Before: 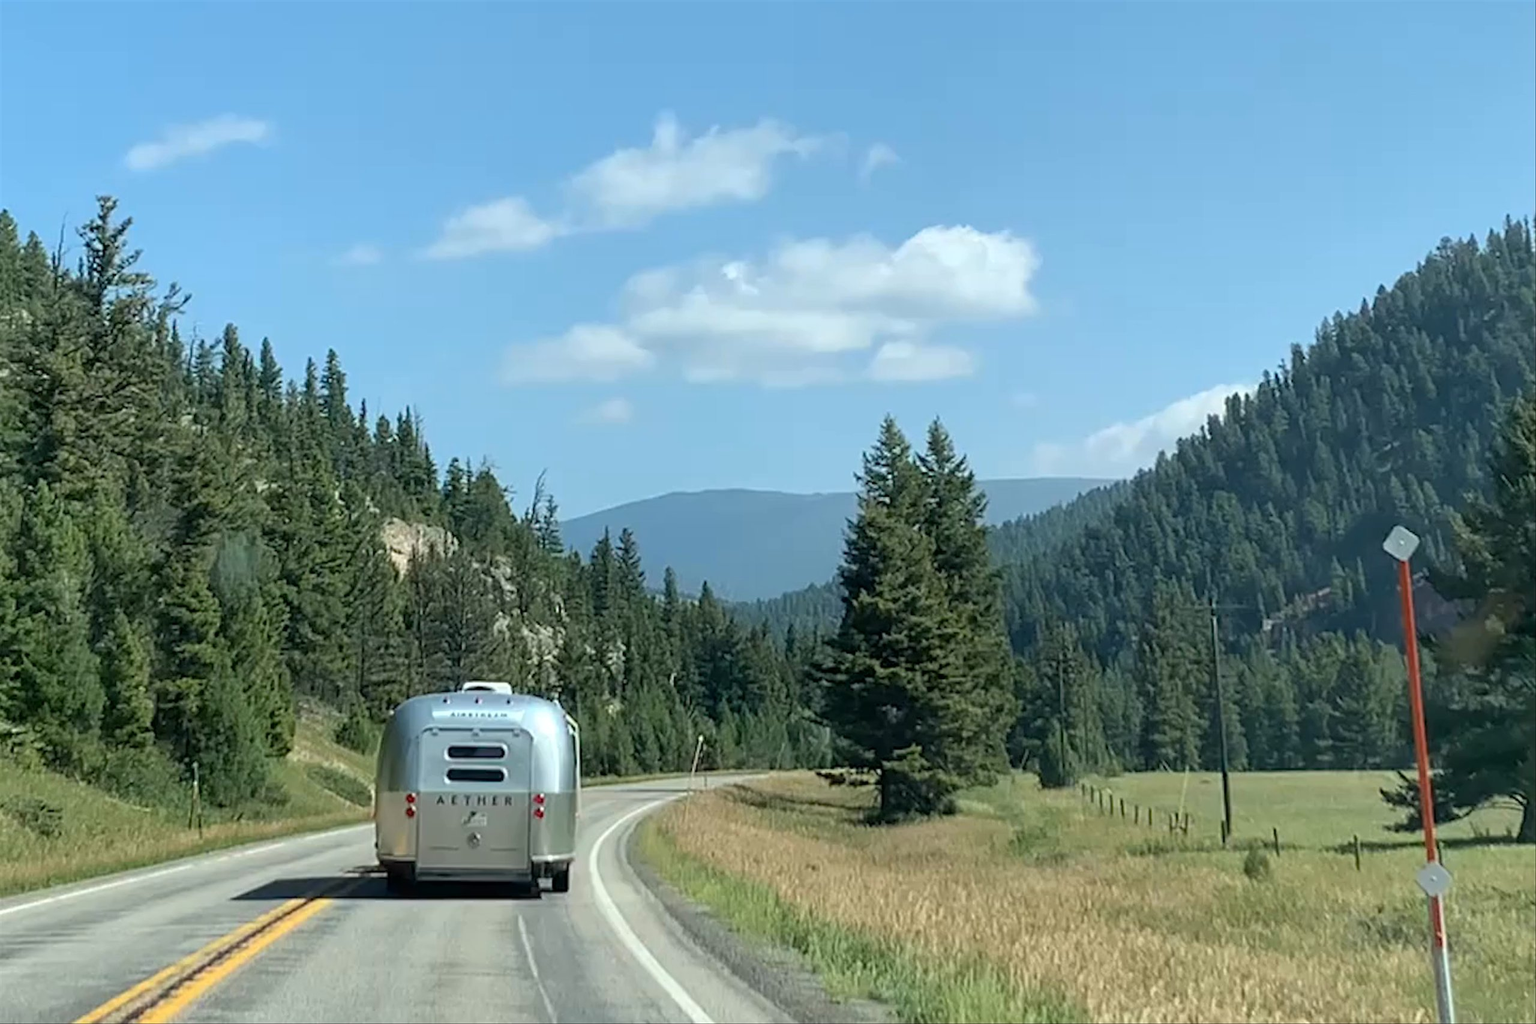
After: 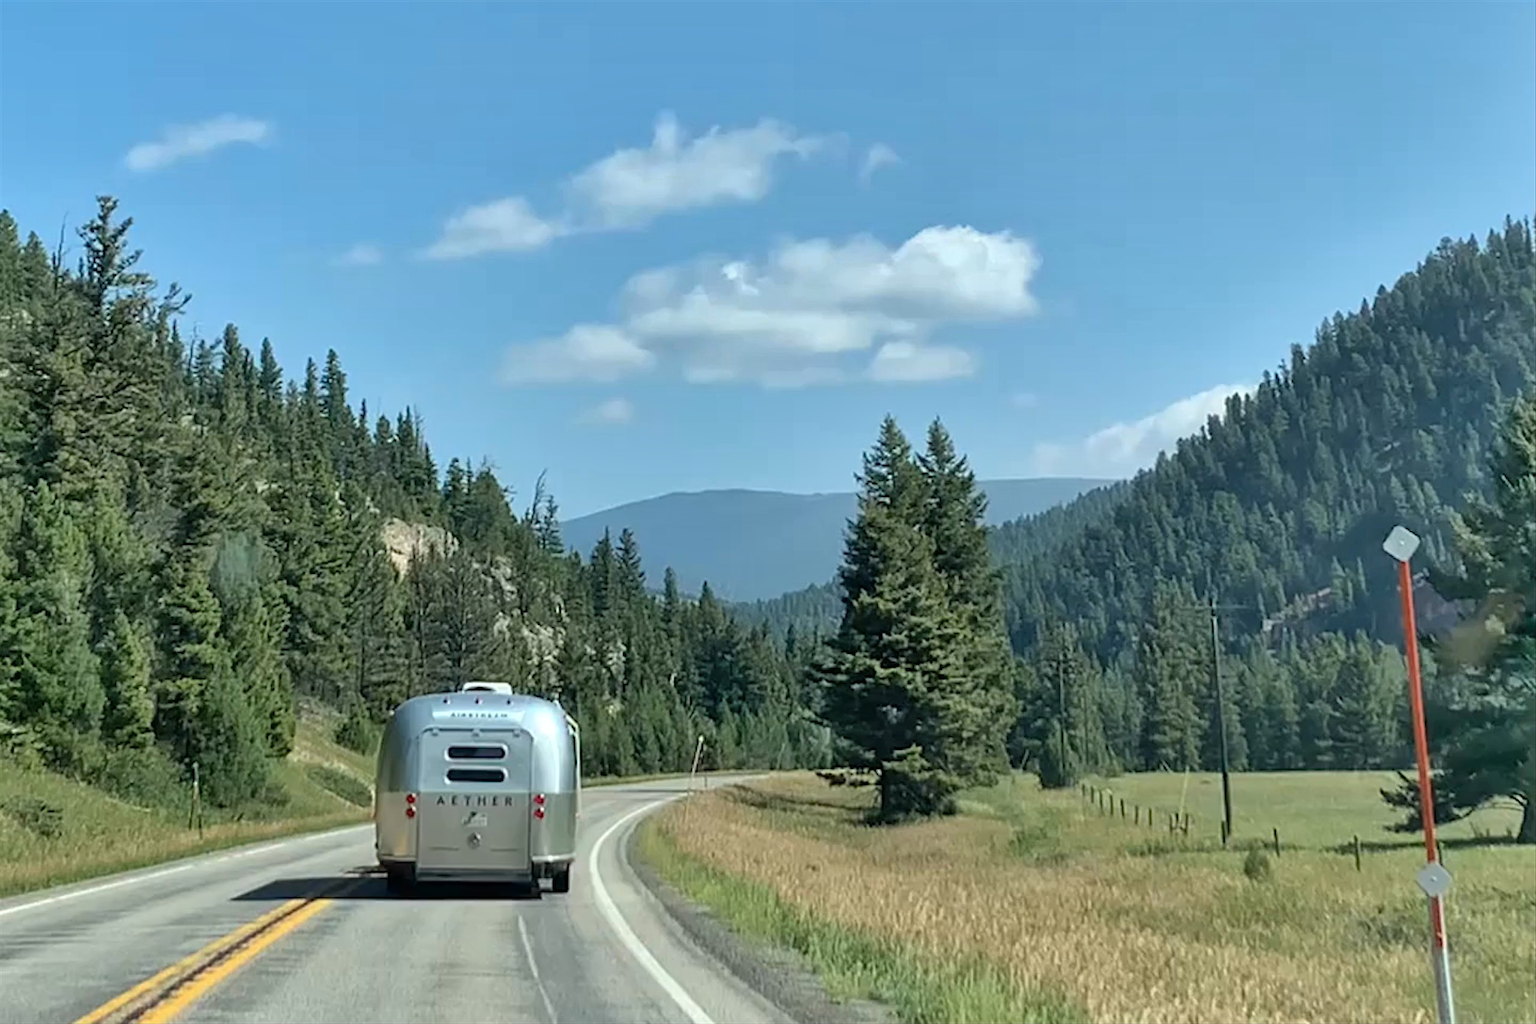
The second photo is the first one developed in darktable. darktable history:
shadows and highlights: shadows 60, soften with gaussian
bloom: size 3%, threshold 100%, strength 0%
